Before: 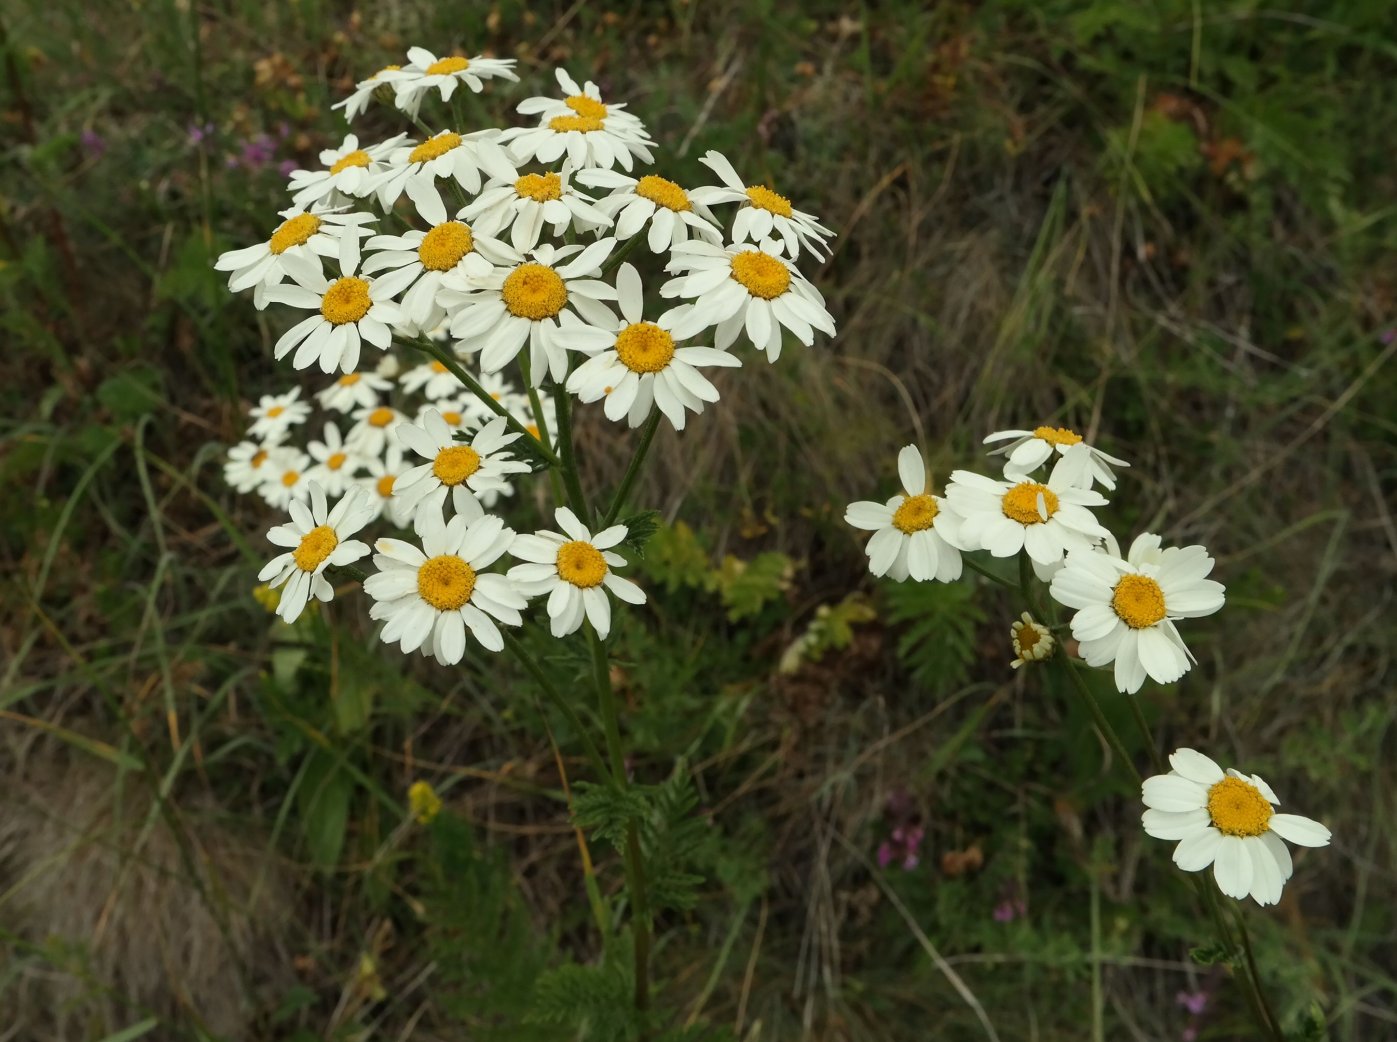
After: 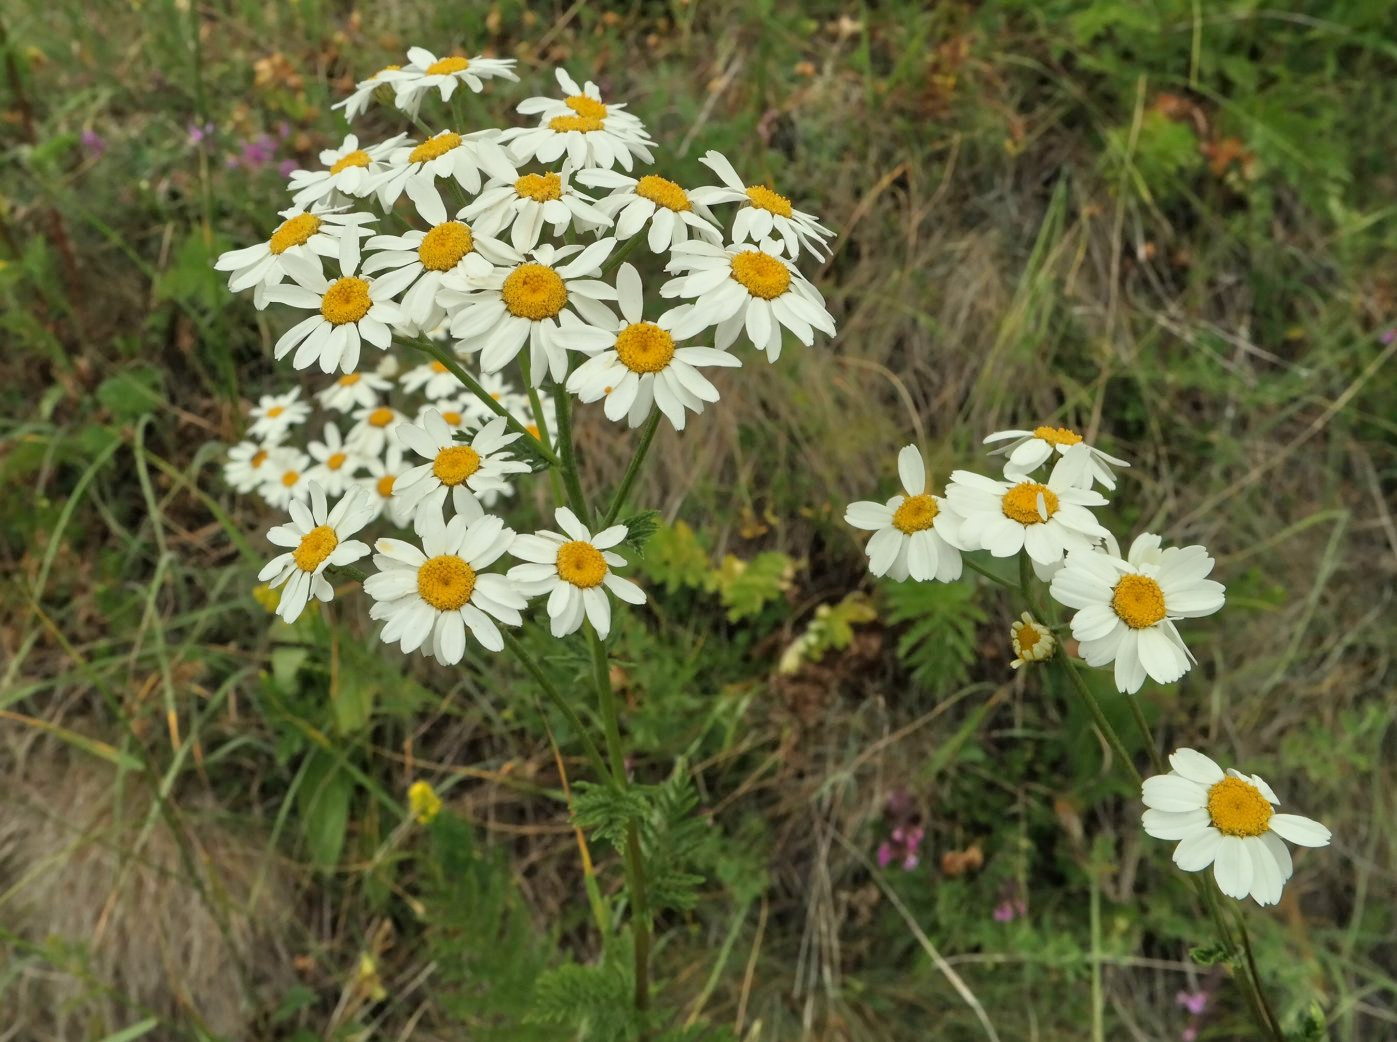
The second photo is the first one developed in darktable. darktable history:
tone equalizer: -7 EV 0.161 EV, -6 EV 0.579 EV, -5 EV 1.16 EV, -4 EV 1.34 EV, -3 EV 1.18 EV, -2 EV 0.6 EV, -1 EV 0.163 EV
